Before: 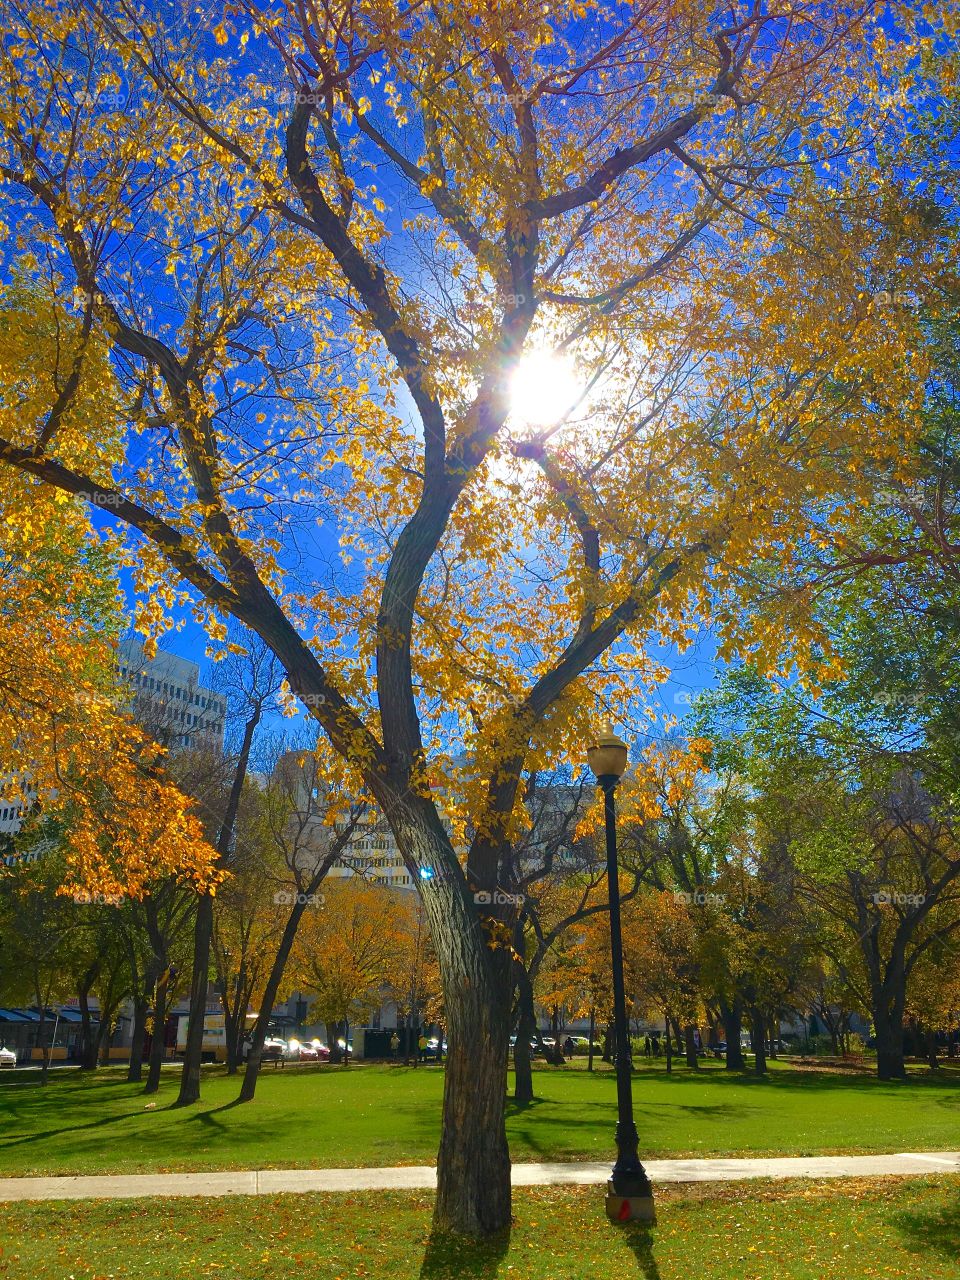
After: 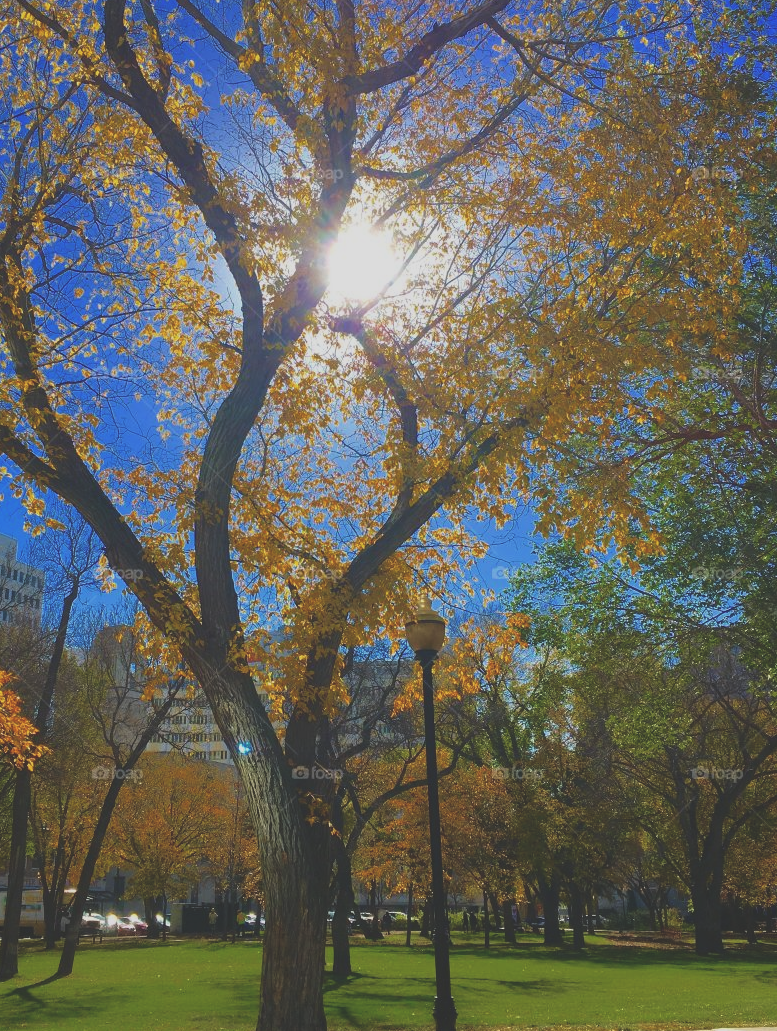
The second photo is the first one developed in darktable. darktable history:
exposure: black level correction -0.034, exposure -0.496 EV, compensate highlight preservation false
crop: left 18.981%, top 9.828%, right 0.001%, bottom 9.579%
